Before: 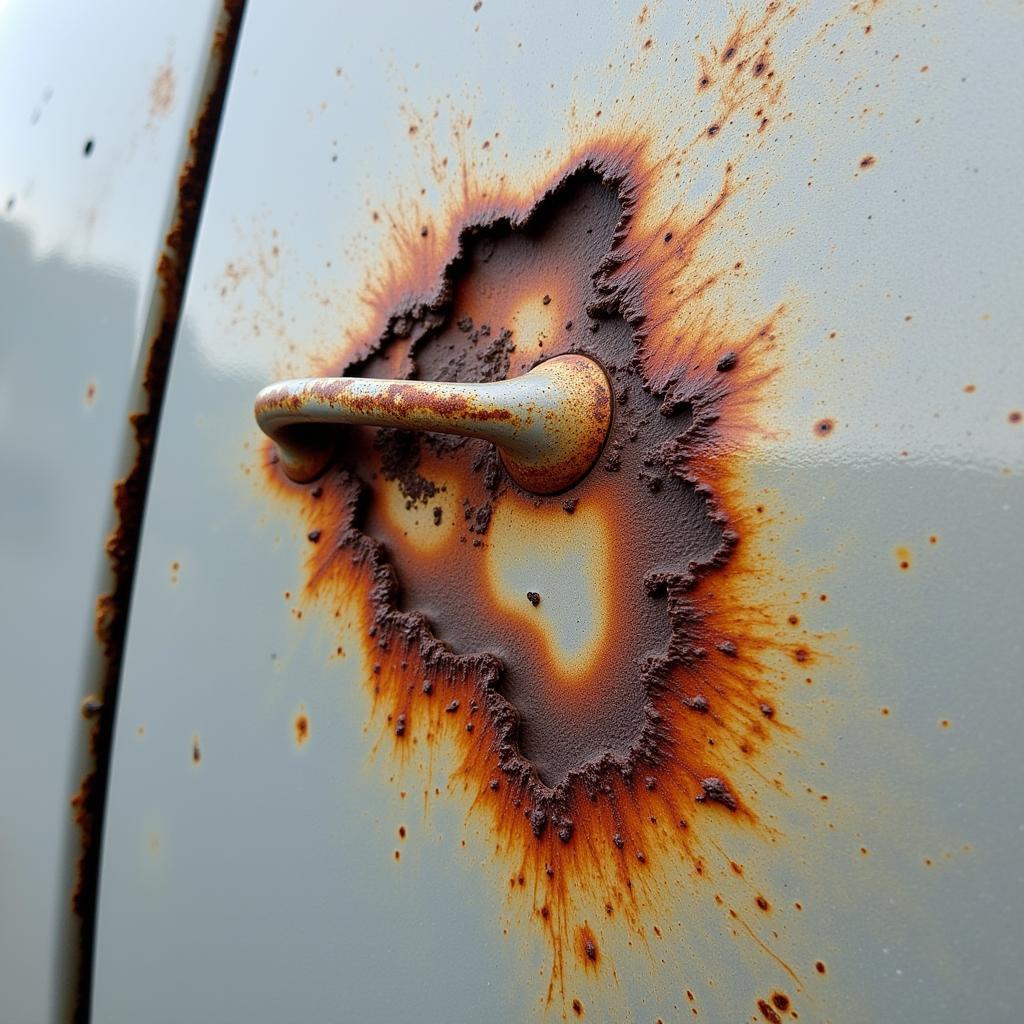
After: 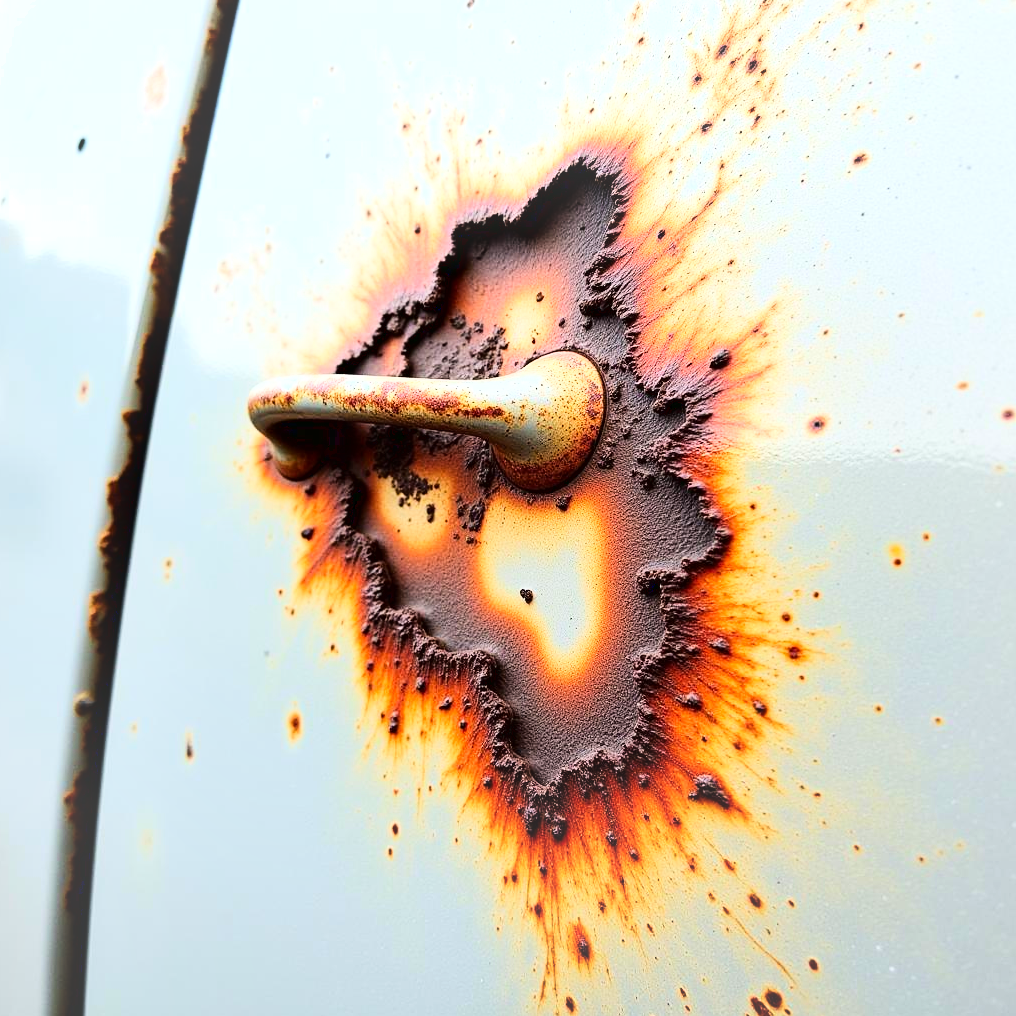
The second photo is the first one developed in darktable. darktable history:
crop and rotate: left 0.771%, top 0.348%, bottom 0.358%
shadows and highlights: shadows -86.21, highlights -36.72, soften with gaussian
contrast brightness saturation: contrast 0.032, brightness -0.037
exposure: exposure 0.246 EV, compensate highlight preservation false
base curve: curves: ch0 [(0, 0.003) (0.001, 0.002) (0.006, 0.004) (0.02, 0.022) (0.048, 0.086) (0.094, 0.234) (0.162, 0.431) (0.258, 0.629) (0.385, 0.8) (0.548, 0.918) (0.751, 0.988) (1, 1)]
tone equalizer: edges refinement/feathering 500, mask exposure compensation -1.57 EV, preserve details no
vignetting: fall-off start 70.37%, brightness 0.043, saturation 0.002, width/height ratio 1.335
